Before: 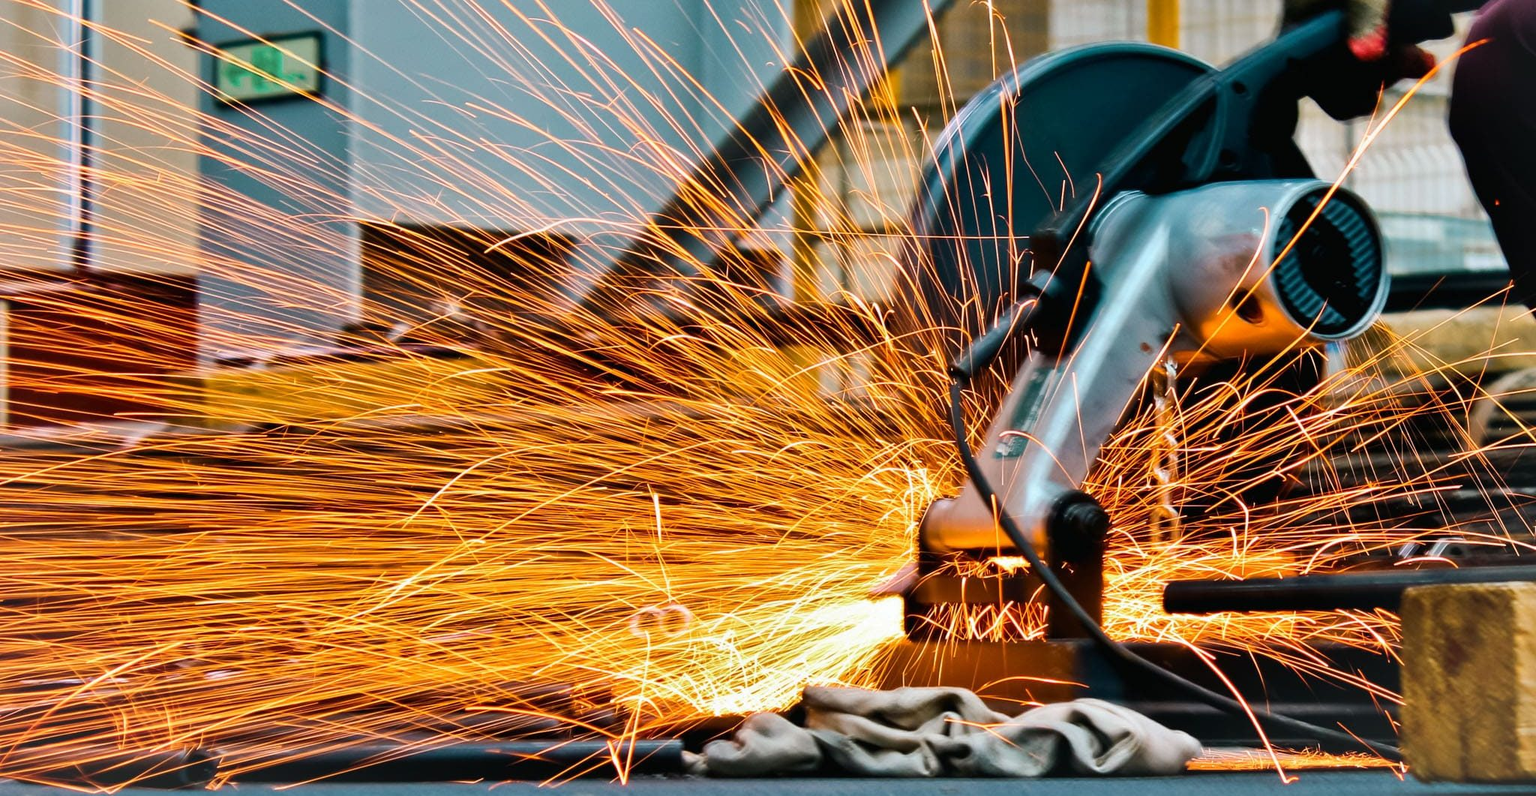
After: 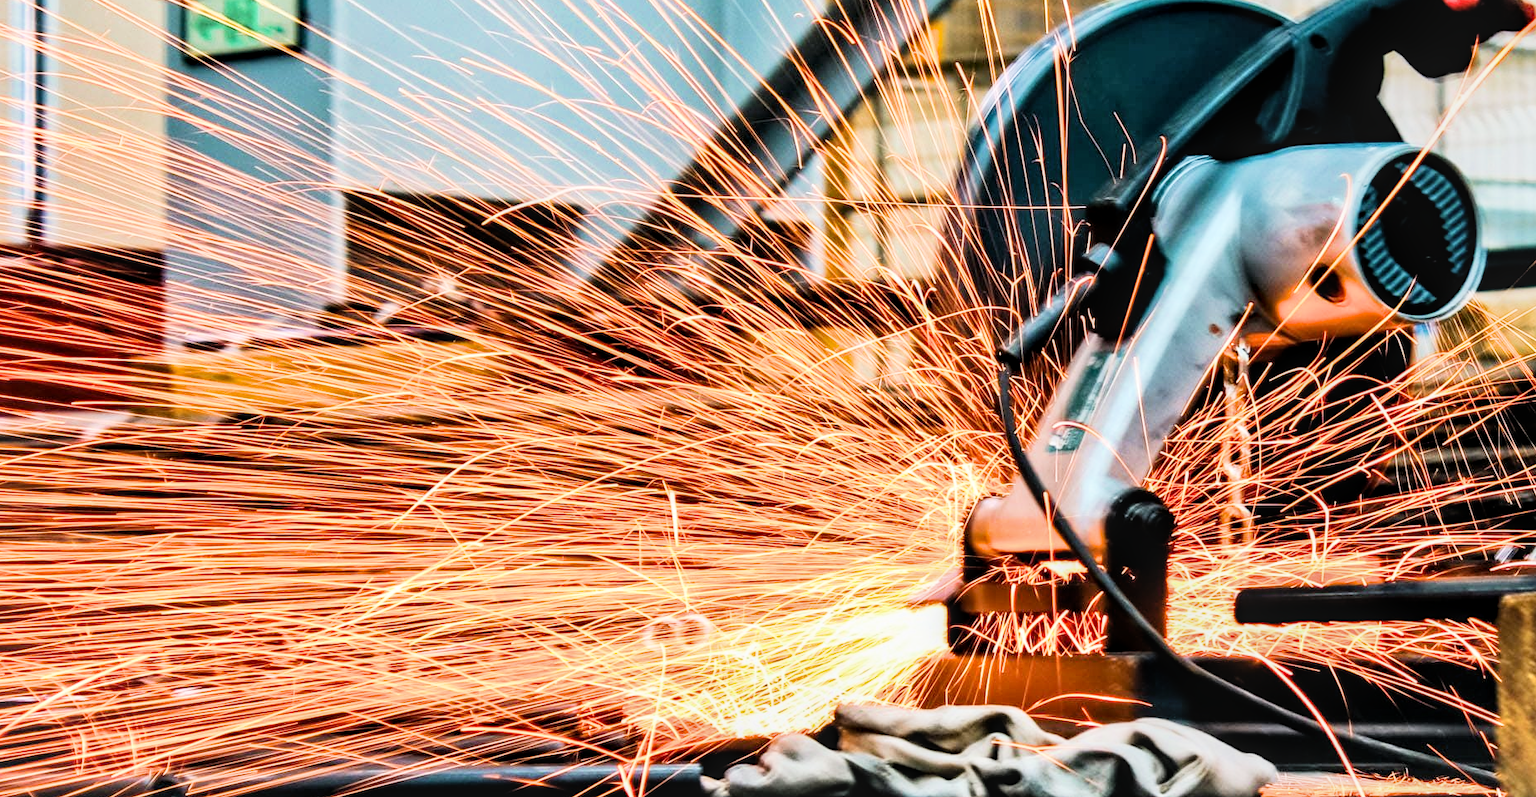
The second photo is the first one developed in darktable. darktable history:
crop: left 3.257%, top 6.376%, right 6.481%, bottom 3.213%
color zones: curves: ch1 [(0, 0.513) (0.143, 0.524) (0.286, 0.511) (0.429, 0.506) (0.571, 0.503) (0.714, 0.503) (0.857, 0.508) (1, 0.513)]
exposure: black level correction 0, exposure 0.954 EV, compensate highlight preservation false
filmic rgb: black relative exposure -7.97 EV, white relative exposure 4.06 EV, hardness 4.16, contrast 1.38
local contrast: detail 130%
